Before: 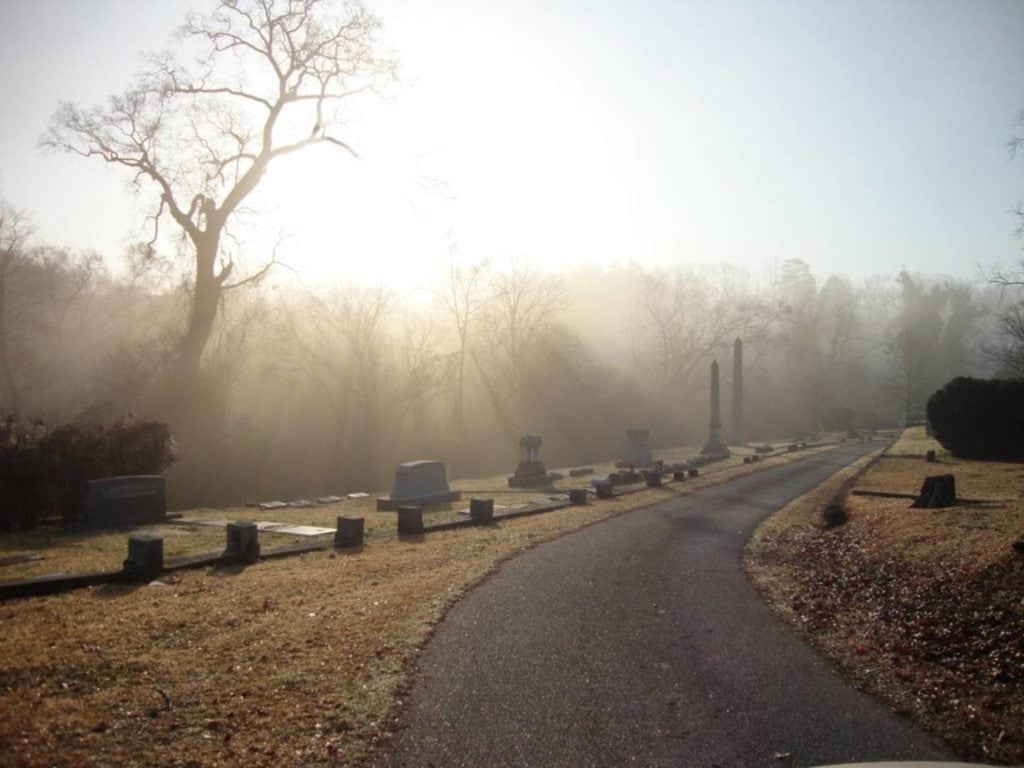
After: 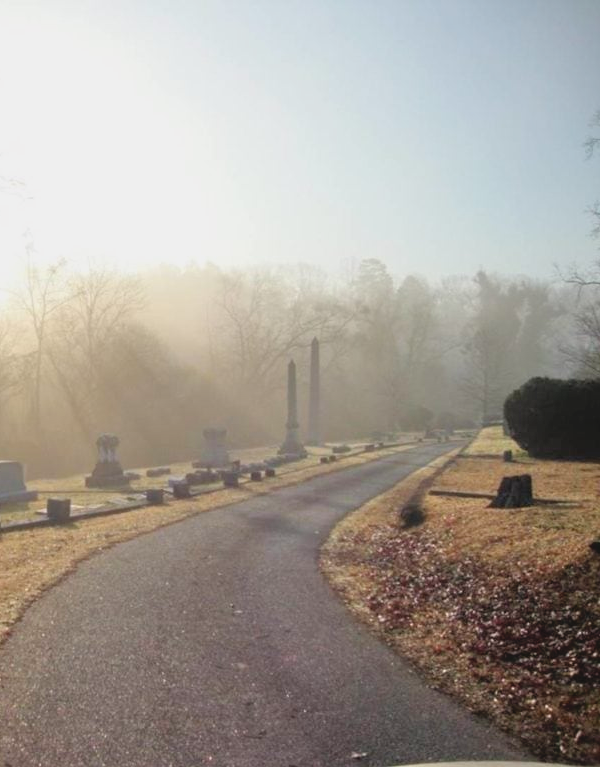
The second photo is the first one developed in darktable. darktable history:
contrast brightness saturation: contrast -0.11
tone equalizer: -7 EV 0.15 EV, -6 EV 0.6 EV, -5 EV 1.15 EV, -4 EV 1.33 EV, -3 EV 1.15 EV, -2 EV 0.6 EV, -1 EV 0.15 EV, mask exposure compensation -0.5 EV
crop: left 41.402%
color balance rgb: on, module defaults
